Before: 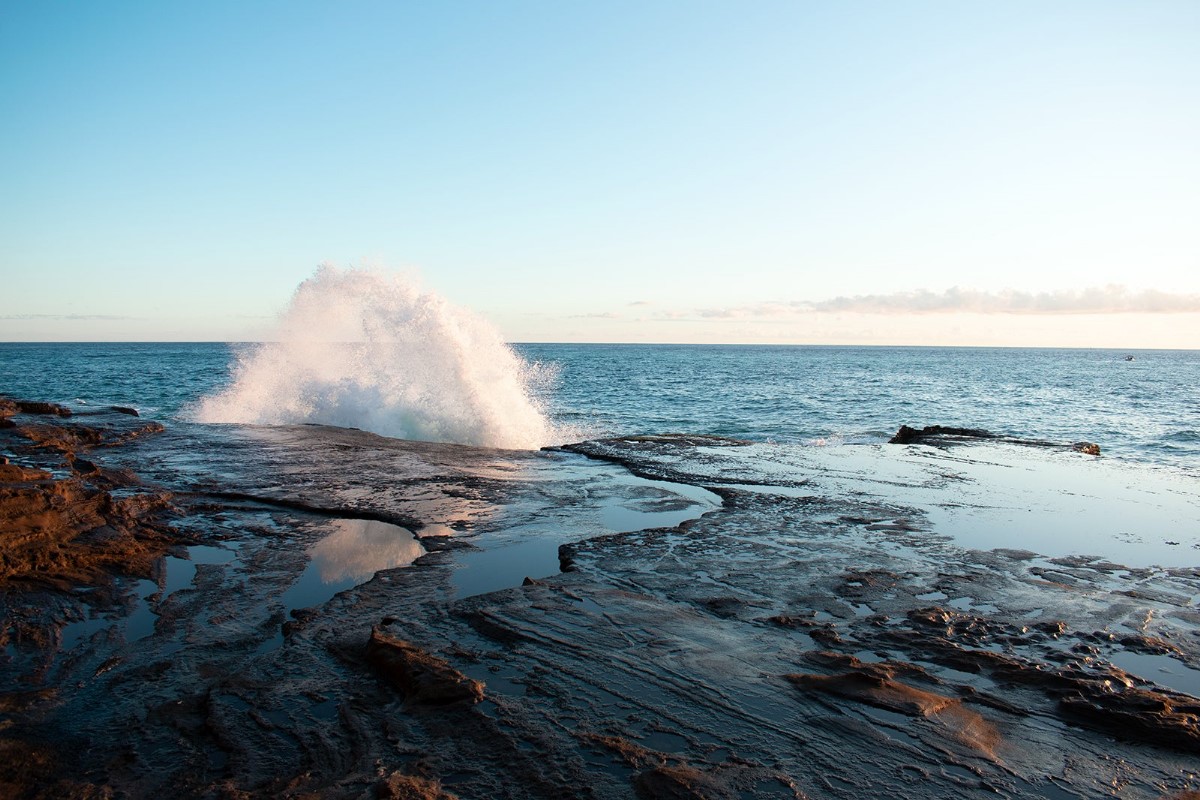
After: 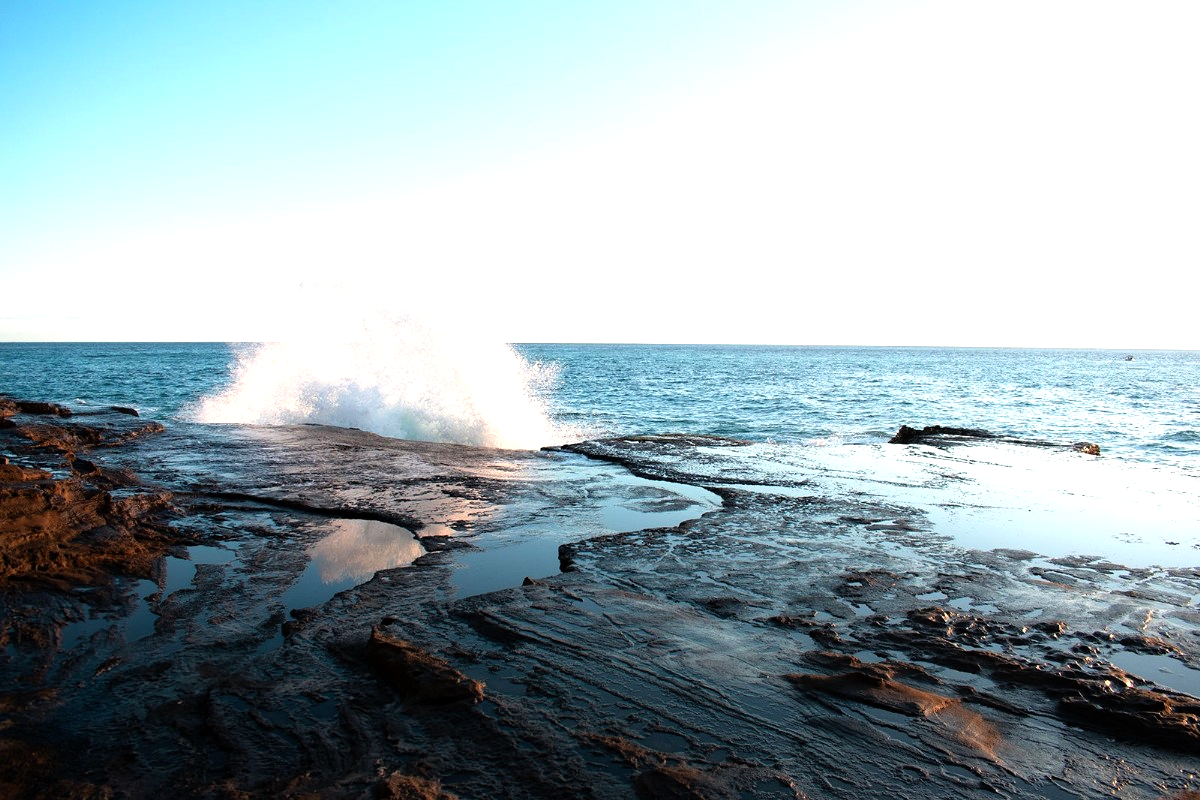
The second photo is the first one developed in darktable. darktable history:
tone equalizer: -8 EV -0.749 EV, -7 EV -0.668 EV, -6 EV -0.593 EV, -5 EV -0.376 EV, -3 EV 0.401 EV, -2 EV 0.6 EV, -1 EV 0.7 EV, +0 EV 0.776 EV
